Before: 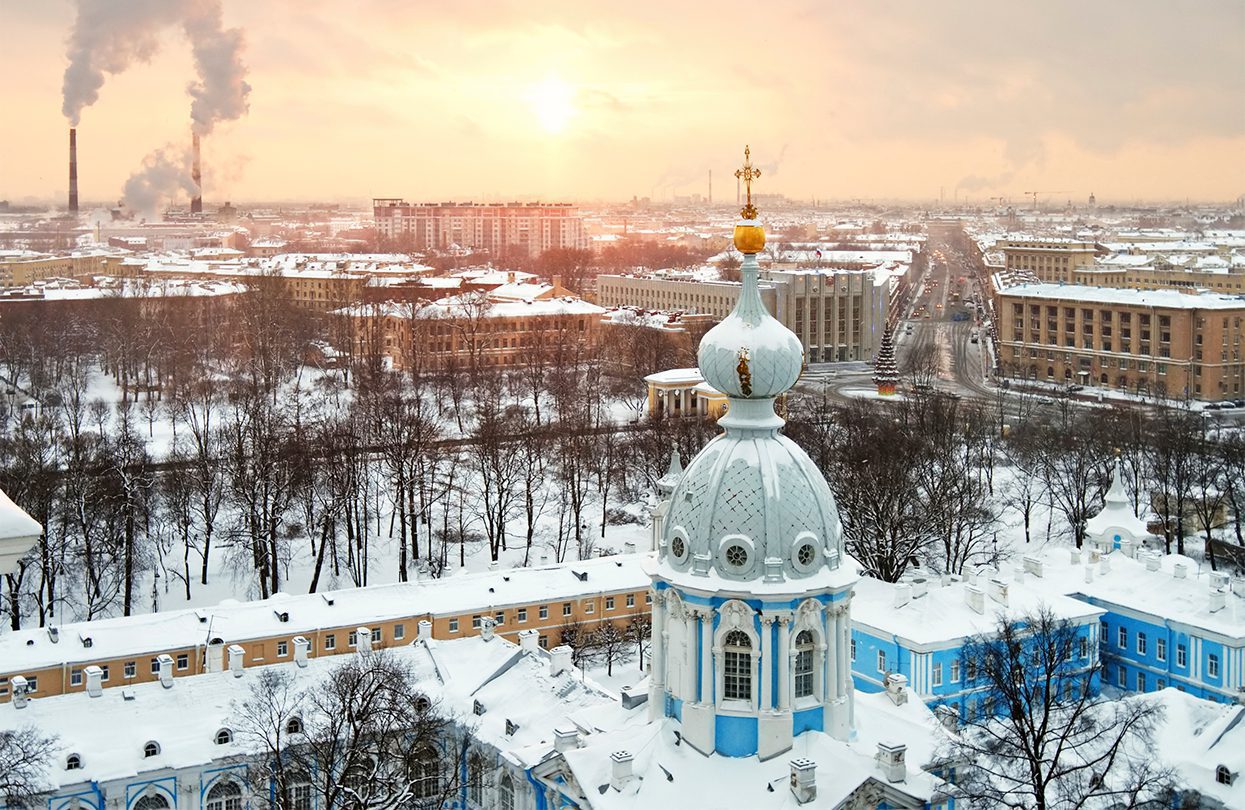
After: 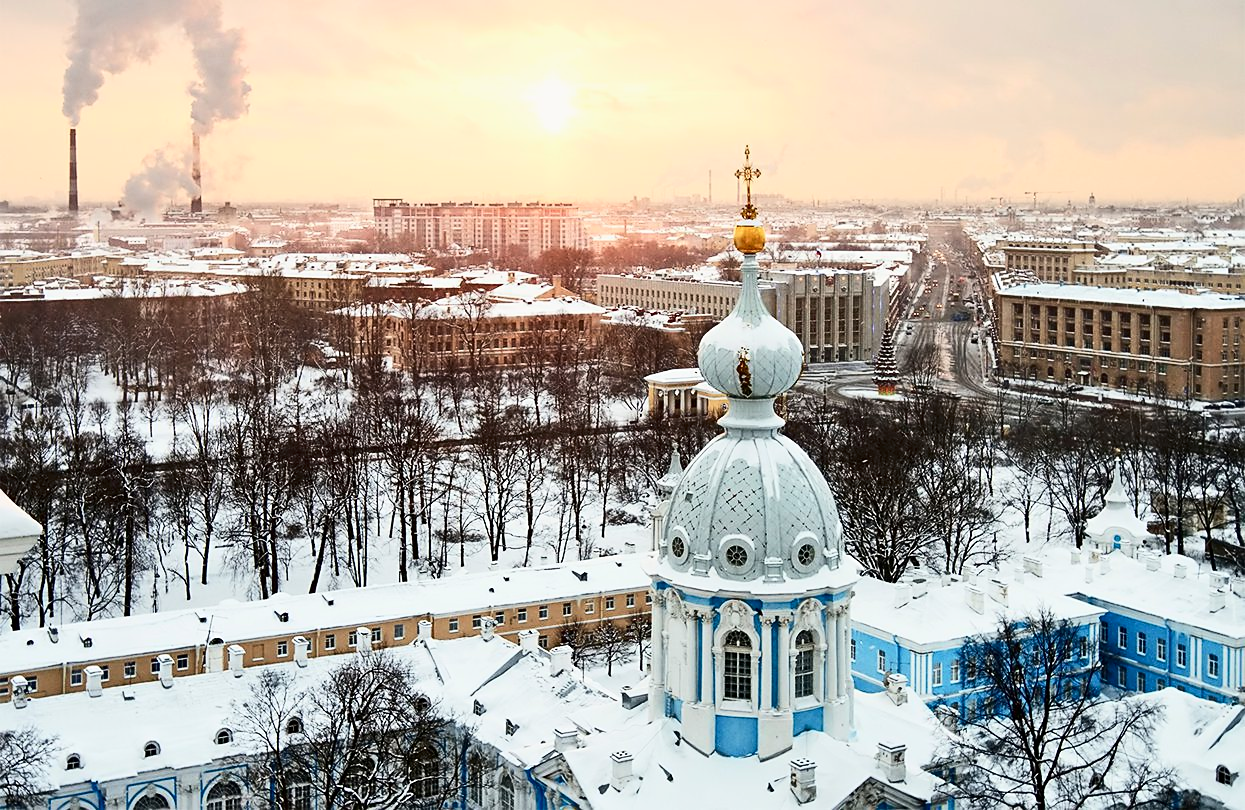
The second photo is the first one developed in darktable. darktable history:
exposure: exposure -0.157 EV, compensate exposure bias true, compensate highlight preservation false
sharpen: radius 1.864, amount 0.393, threshold 1.548
contrast brightness saturation: contrast 0.274
